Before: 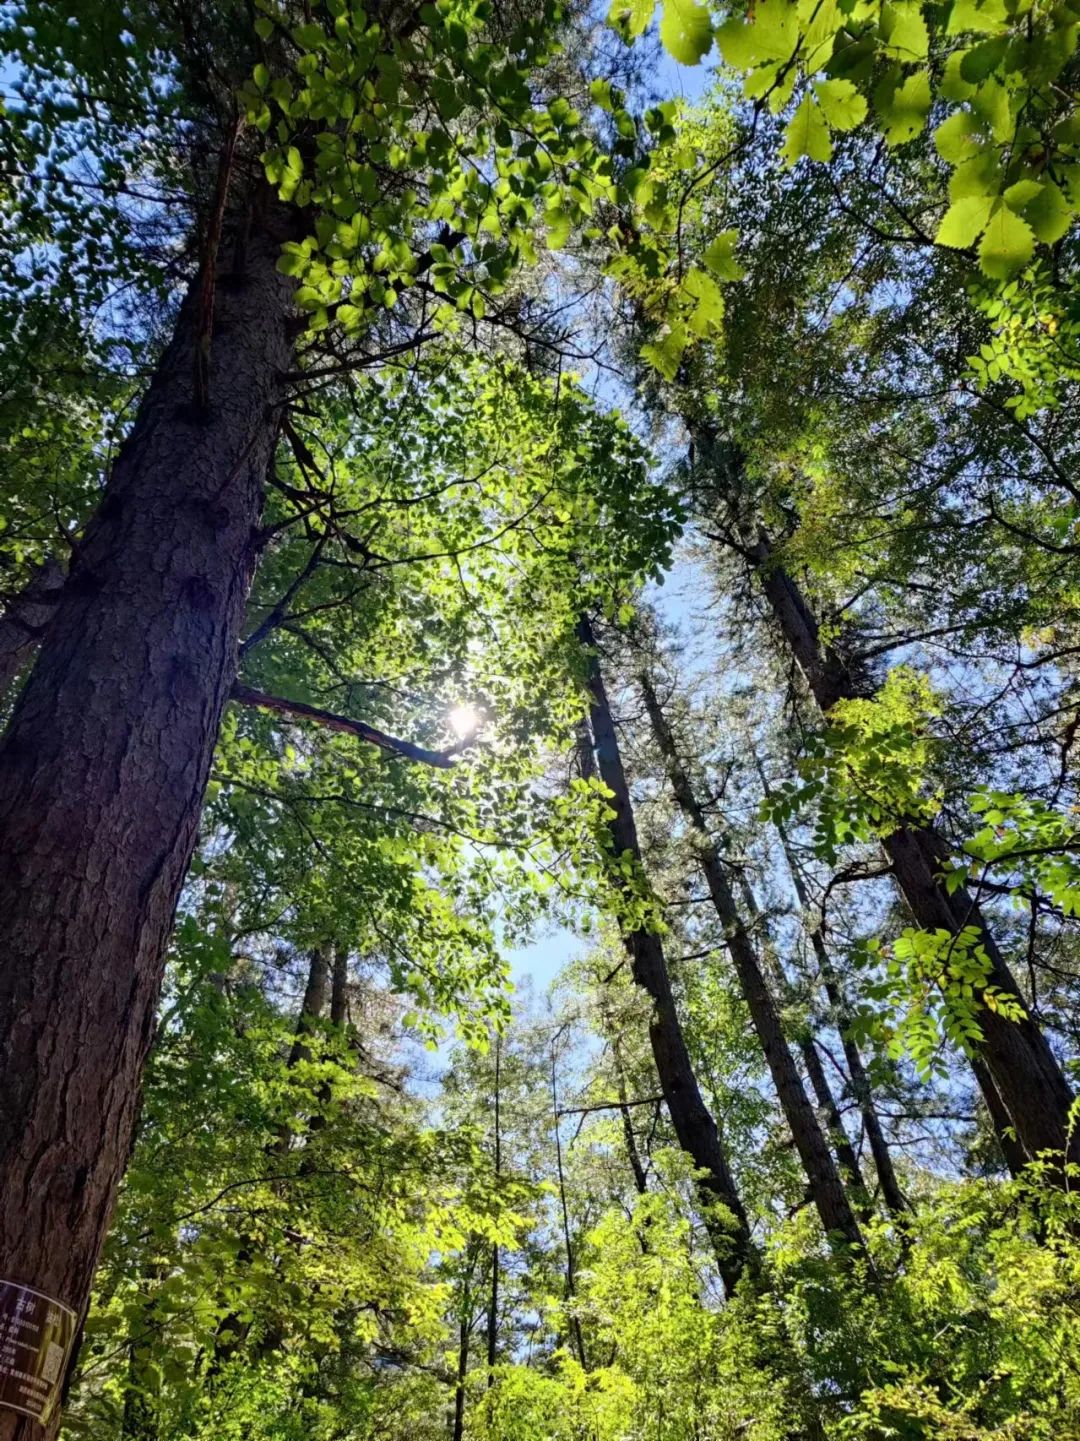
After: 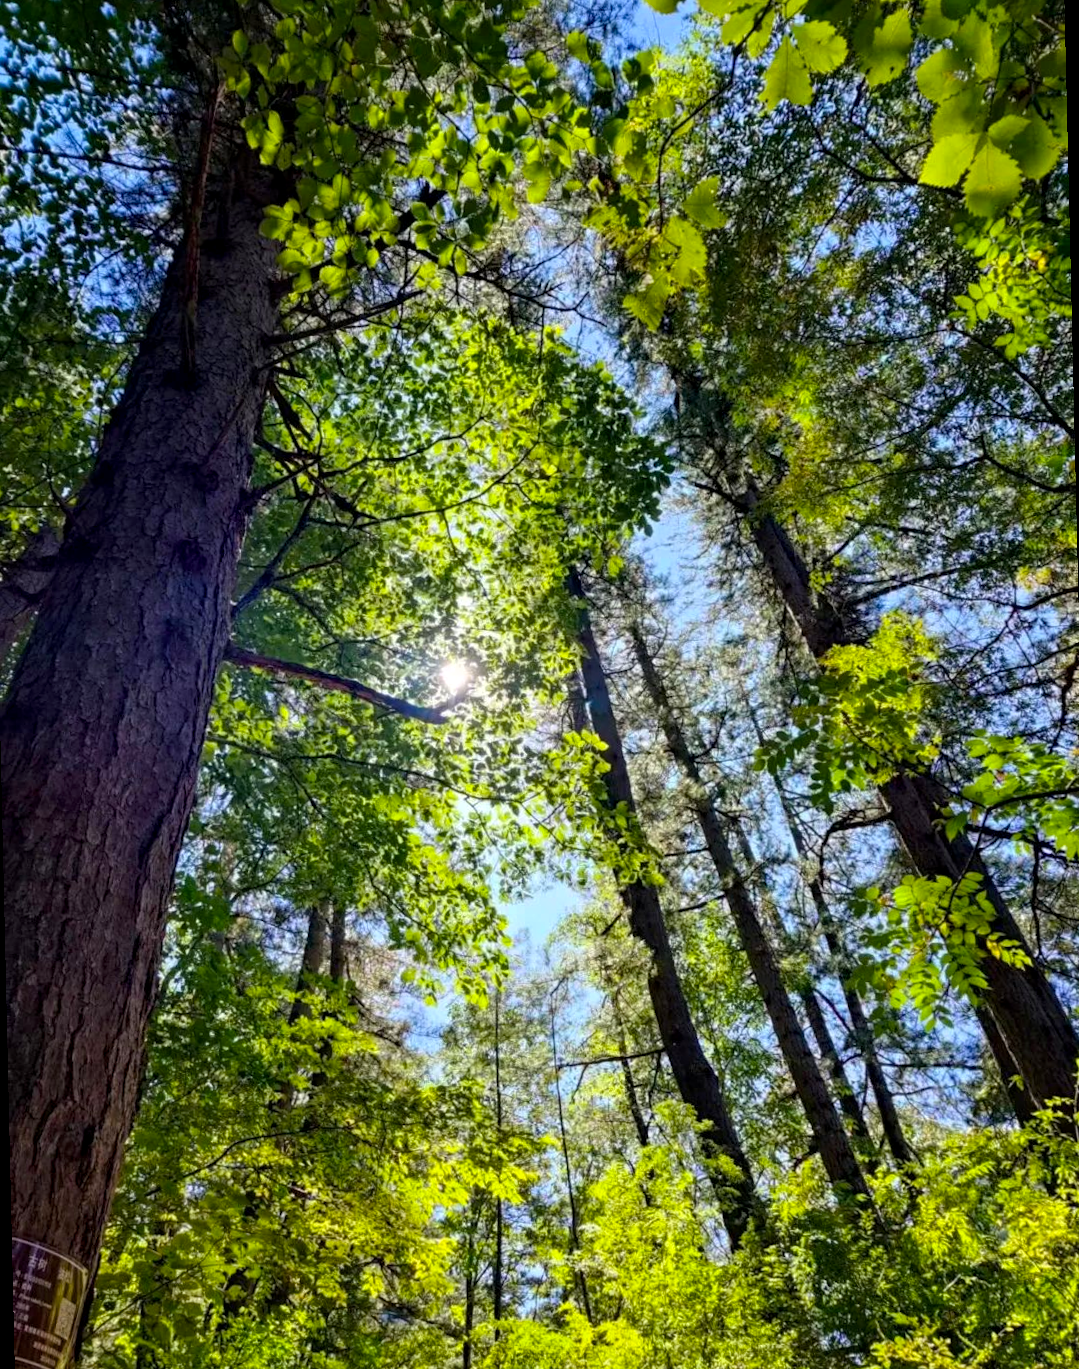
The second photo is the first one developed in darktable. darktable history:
color zones: curves: ch1 [(0, 0.469) (0.01, 0.469) (0.12, 0.446) (0.248, 0.469) (0.5, 0.5) (0.748, 0.5) (0.99, 0.469) (1, 0.469)]
rotate and perspective: rotation -1.32°, lens shift (horizontal) -0.031, crop left 0.015, crop right 0.985, crop top 0.047, crop bottom 0.982
local contrast: highlights 100%, shadows 100%, detail 120%, midtone range 0.2
color balance rgb: perceptual saturation grading › global saturation 25%, global vibrance 20%
